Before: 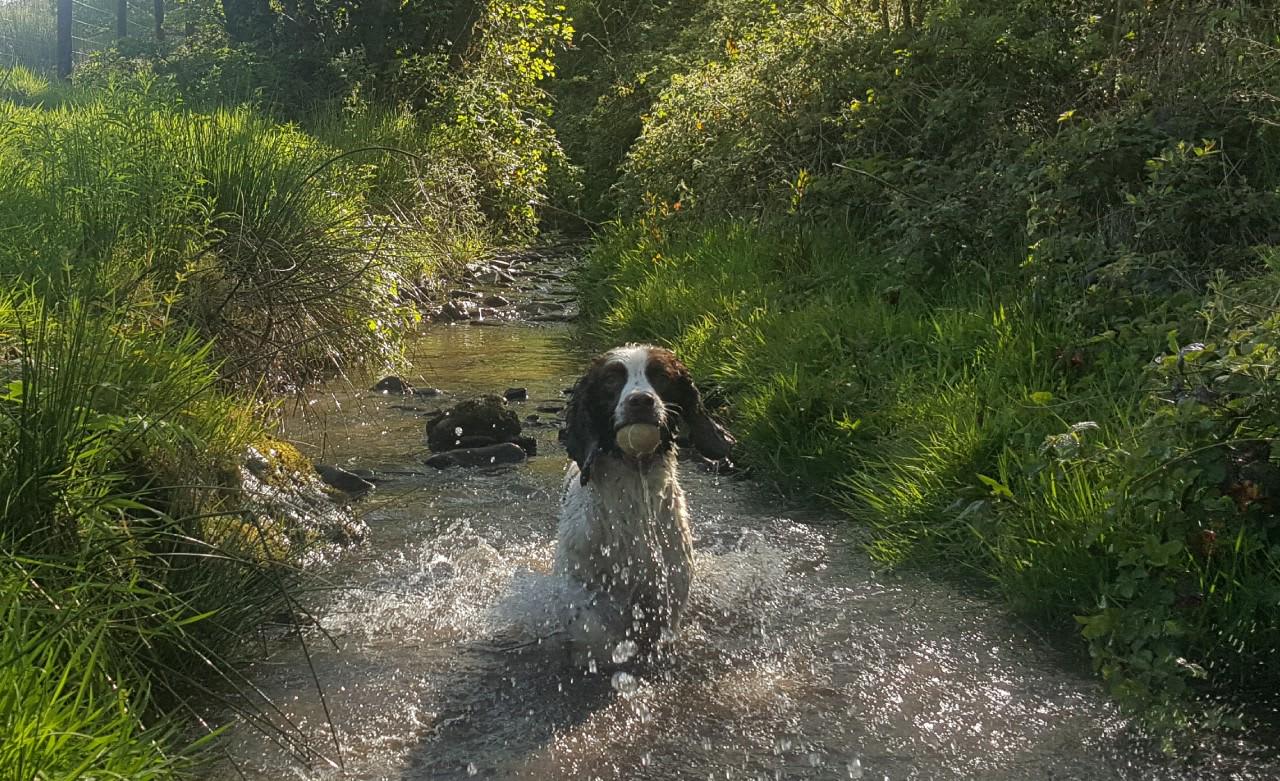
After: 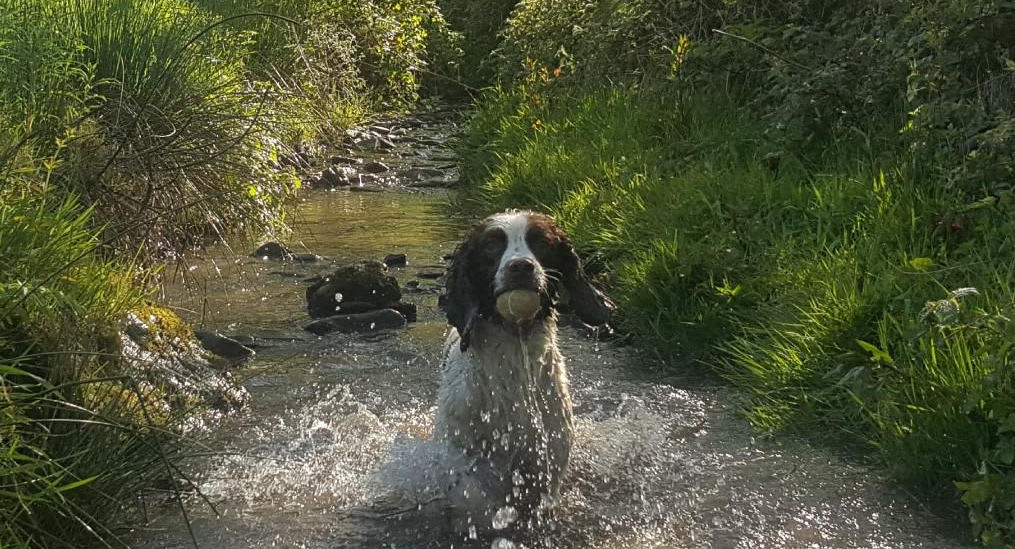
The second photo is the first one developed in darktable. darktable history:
crop: left 9.392%, top 17.251%, right 11.262%, bottom 12.397%
